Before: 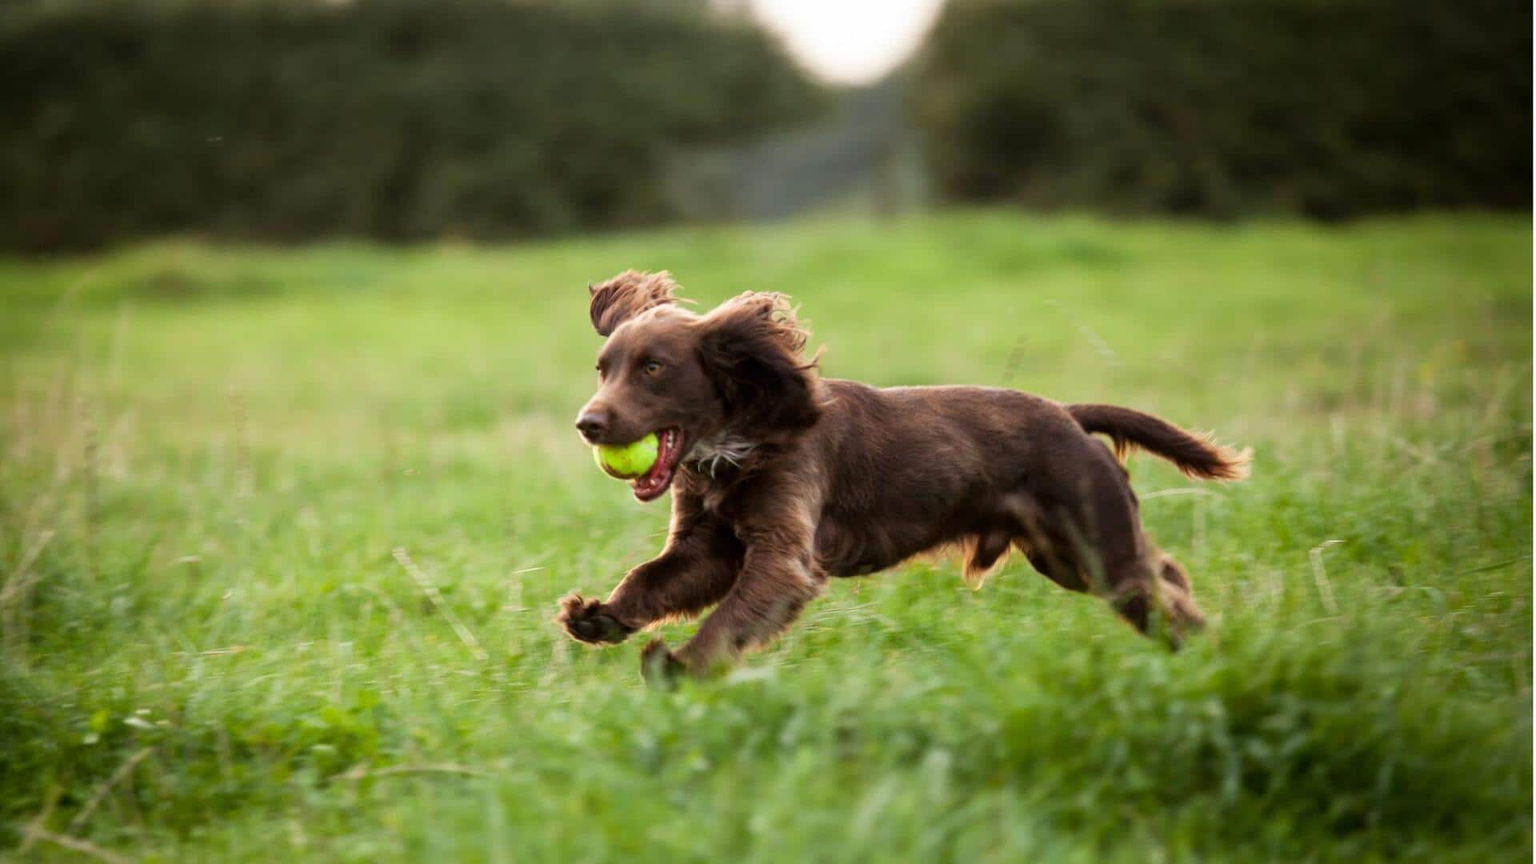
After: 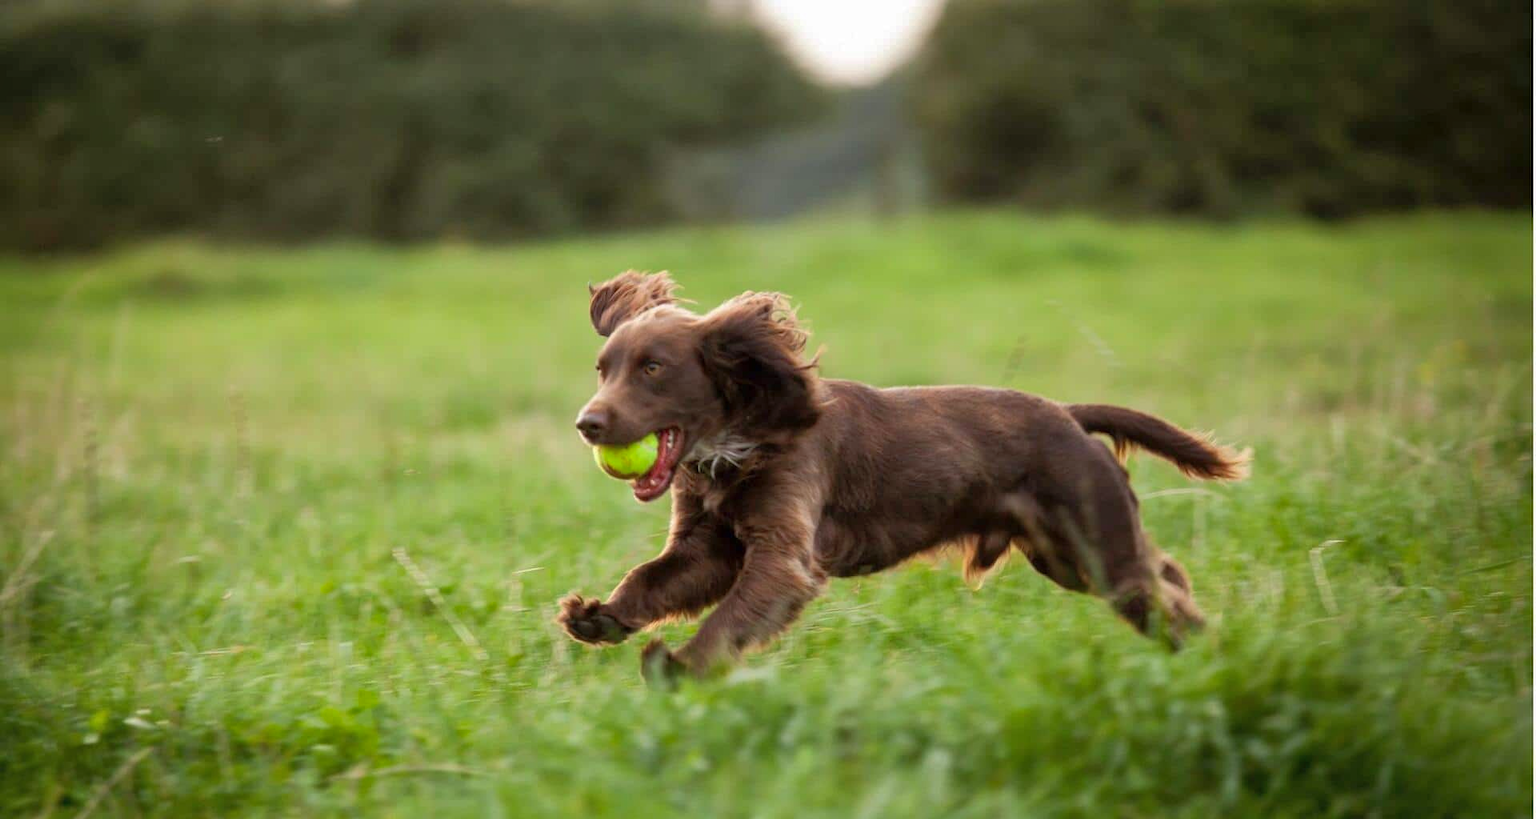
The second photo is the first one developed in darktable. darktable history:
crop and rotate: top 0.006%, bottom 5.092%
shadows and highlights: on, module defaults
